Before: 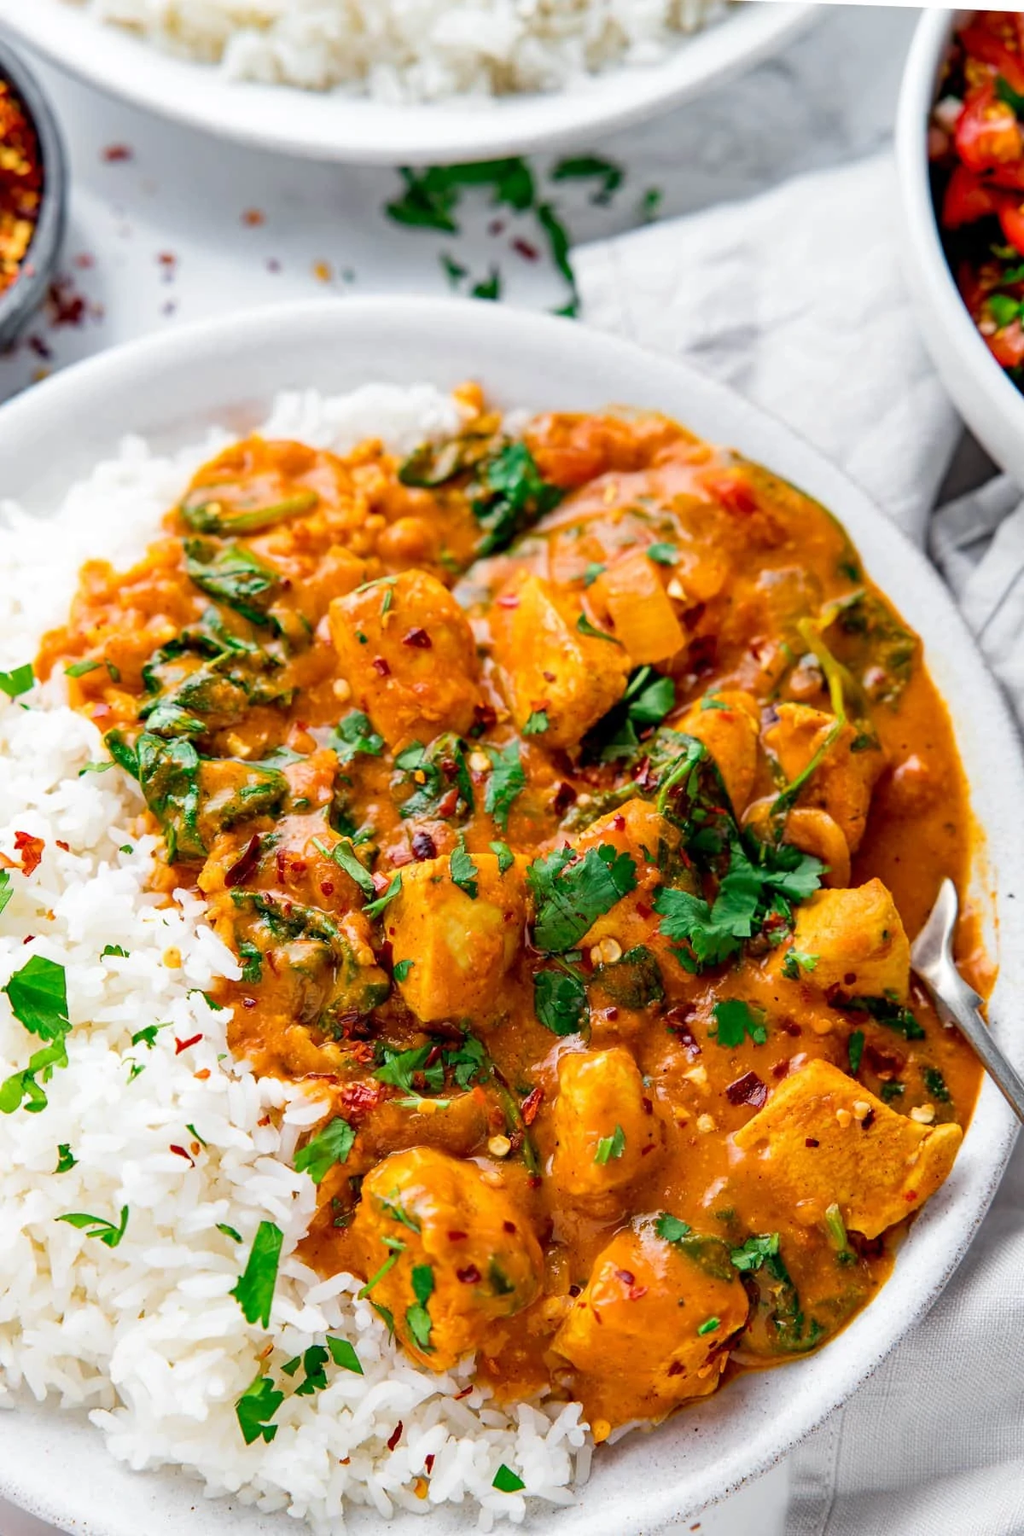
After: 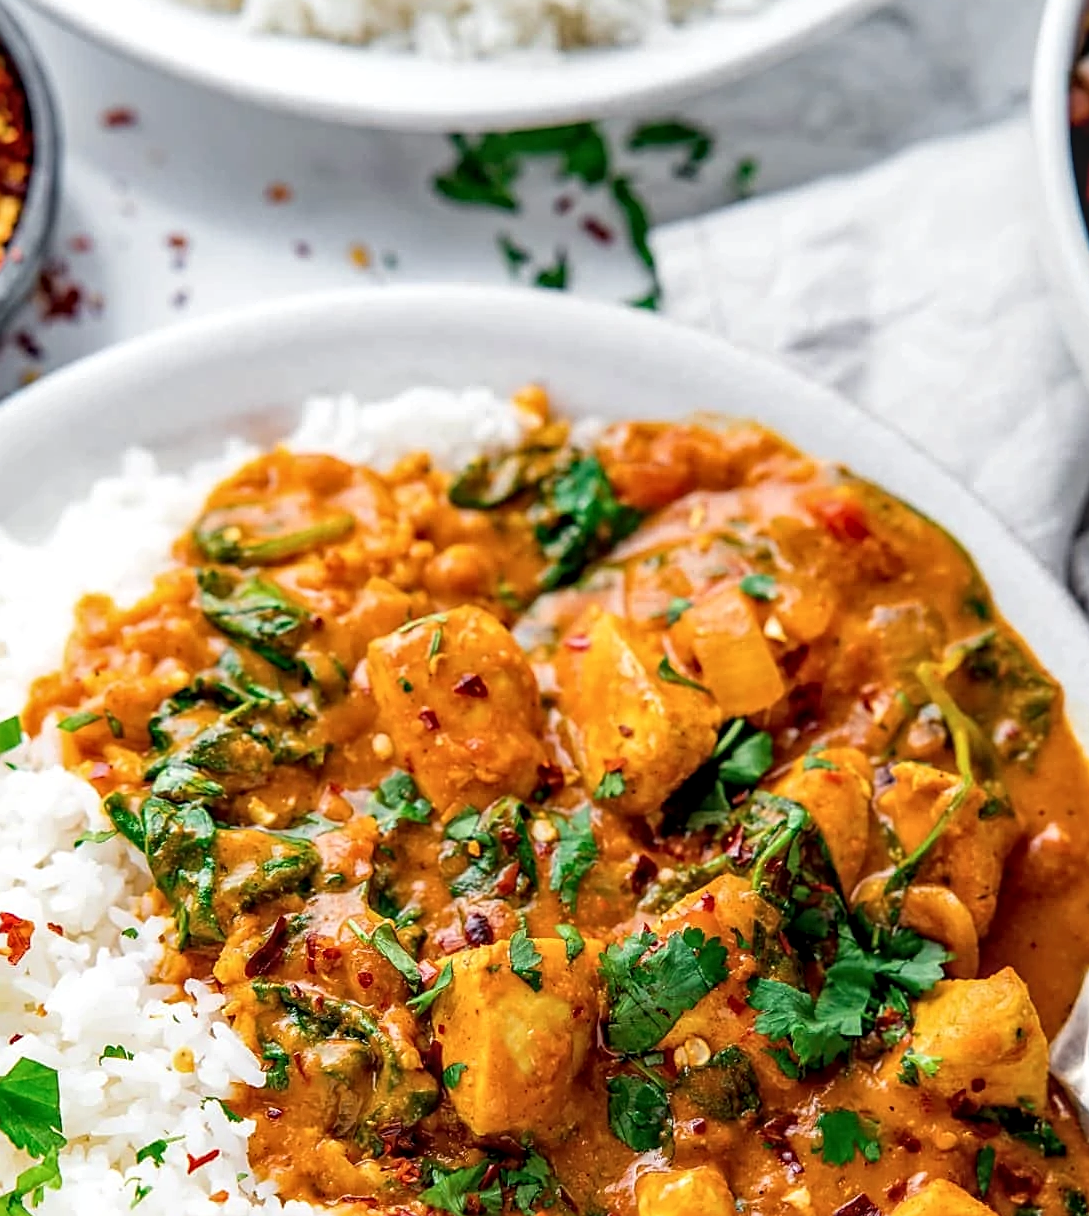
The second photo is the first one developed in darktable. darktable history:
sharpen: on, module defaults
contrast brightness saturation: saturation -0.05
crop: left 1.509%, top 3.452%, right 7.696%, bottom 28.452%
local contrast: on, module defaults
